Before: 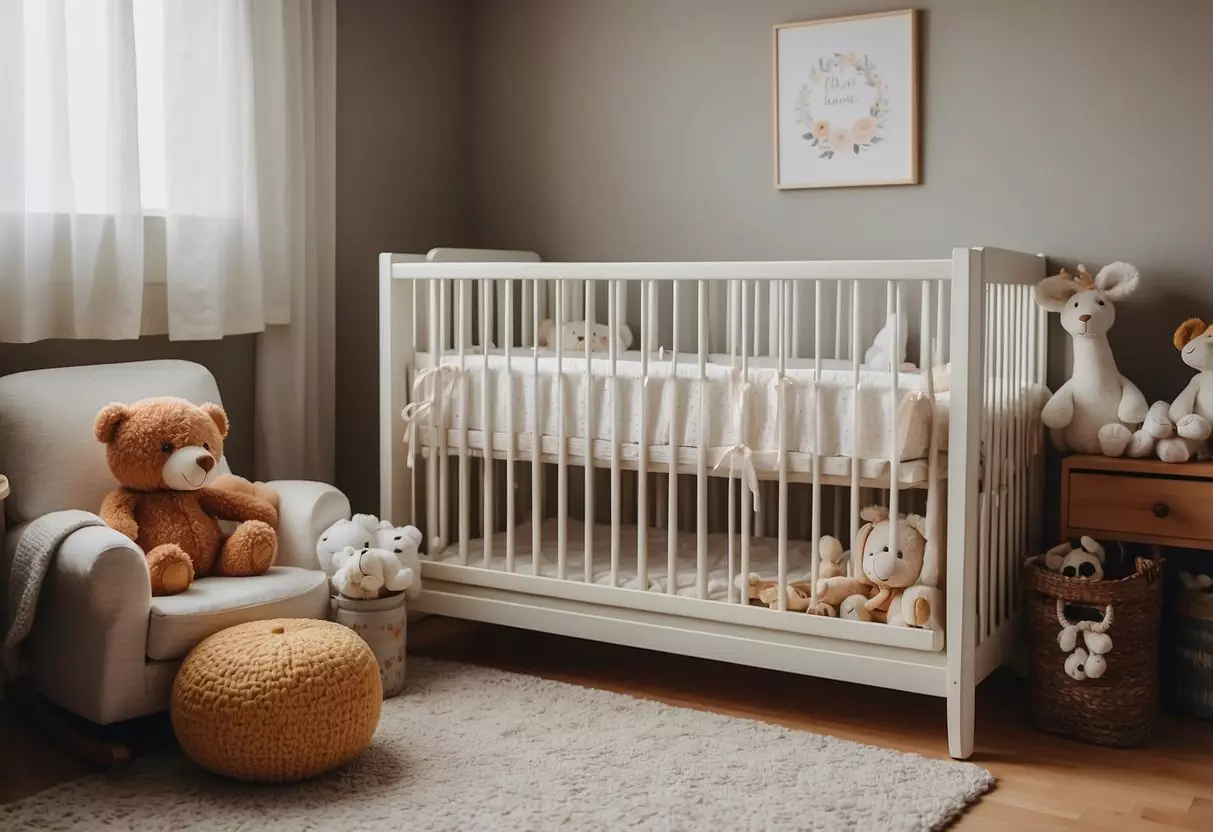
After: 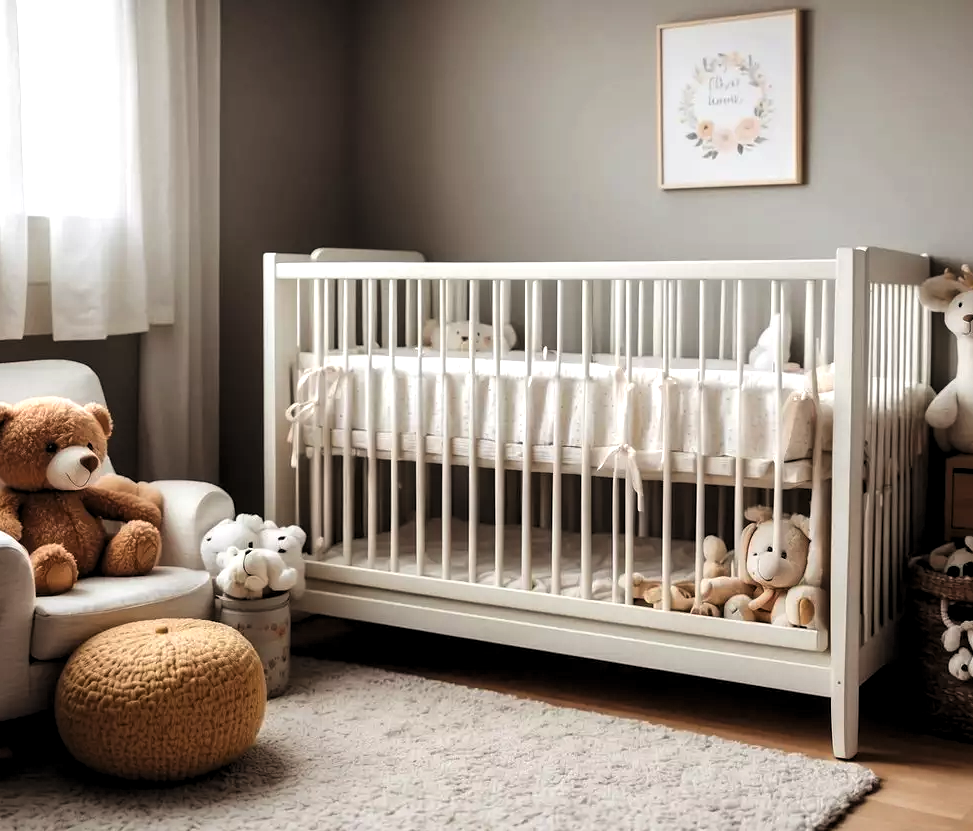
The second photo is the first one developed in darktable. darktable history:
exposure: exposure 0.639 EV, compensate exposure bias true, compensate highlight preservation false
levels: black 0.06%, white 99.89%, levels [0.116, 0.574, 1]
crop and rotate: left 9.57%, right 10.136%
